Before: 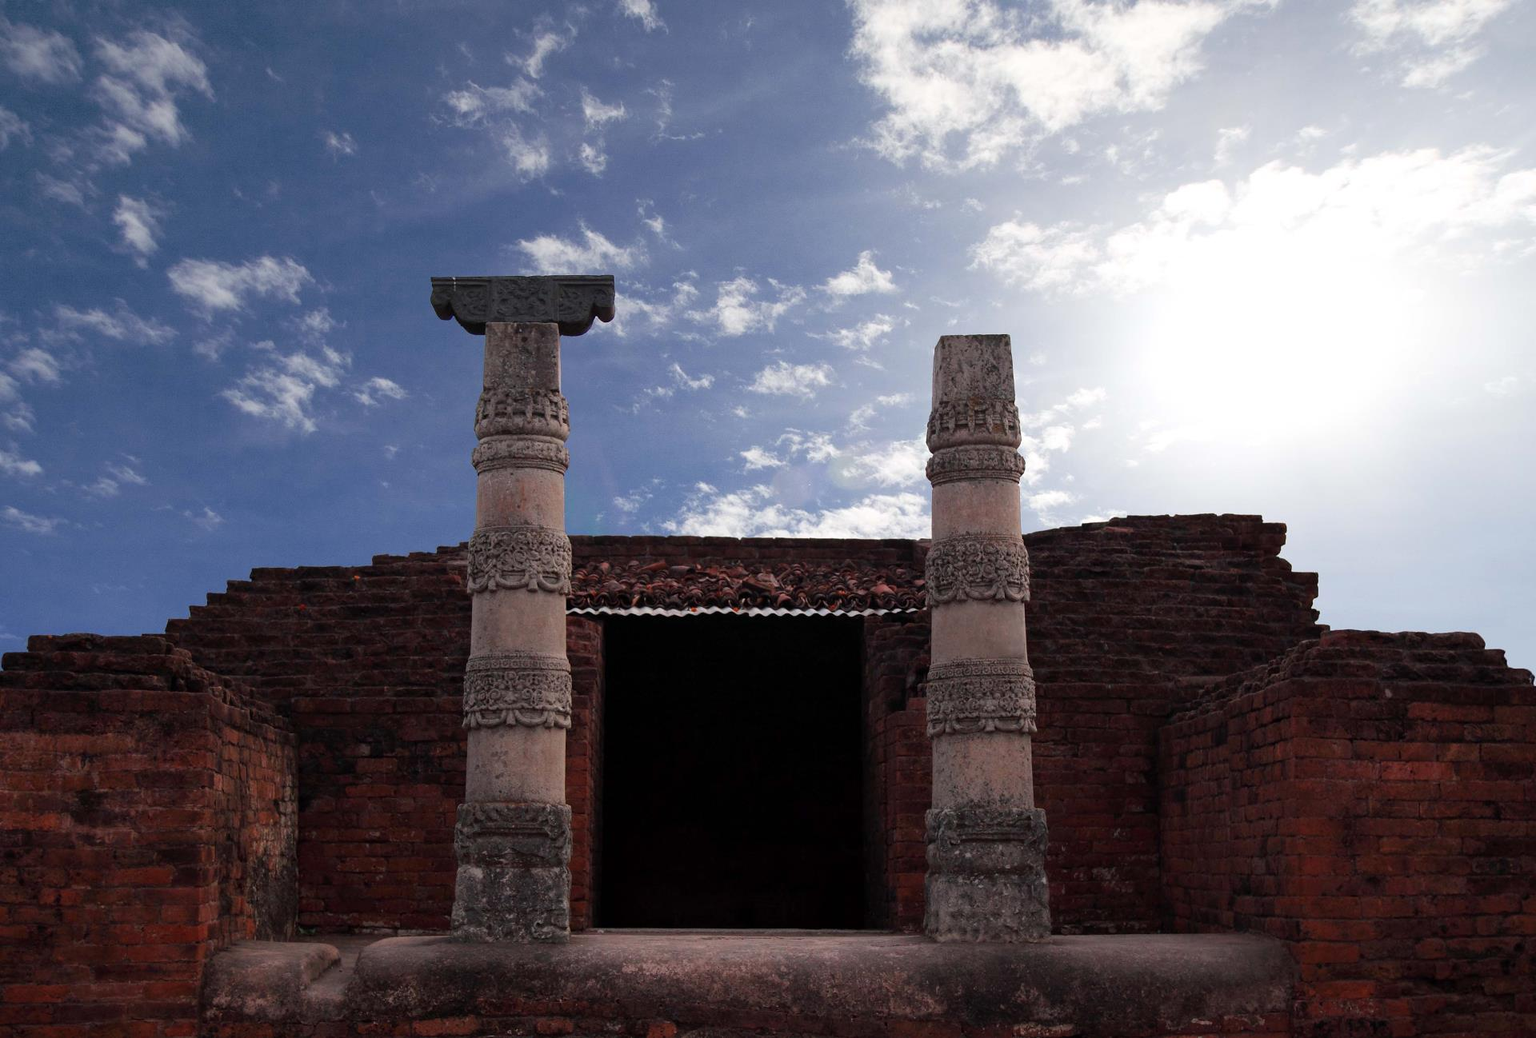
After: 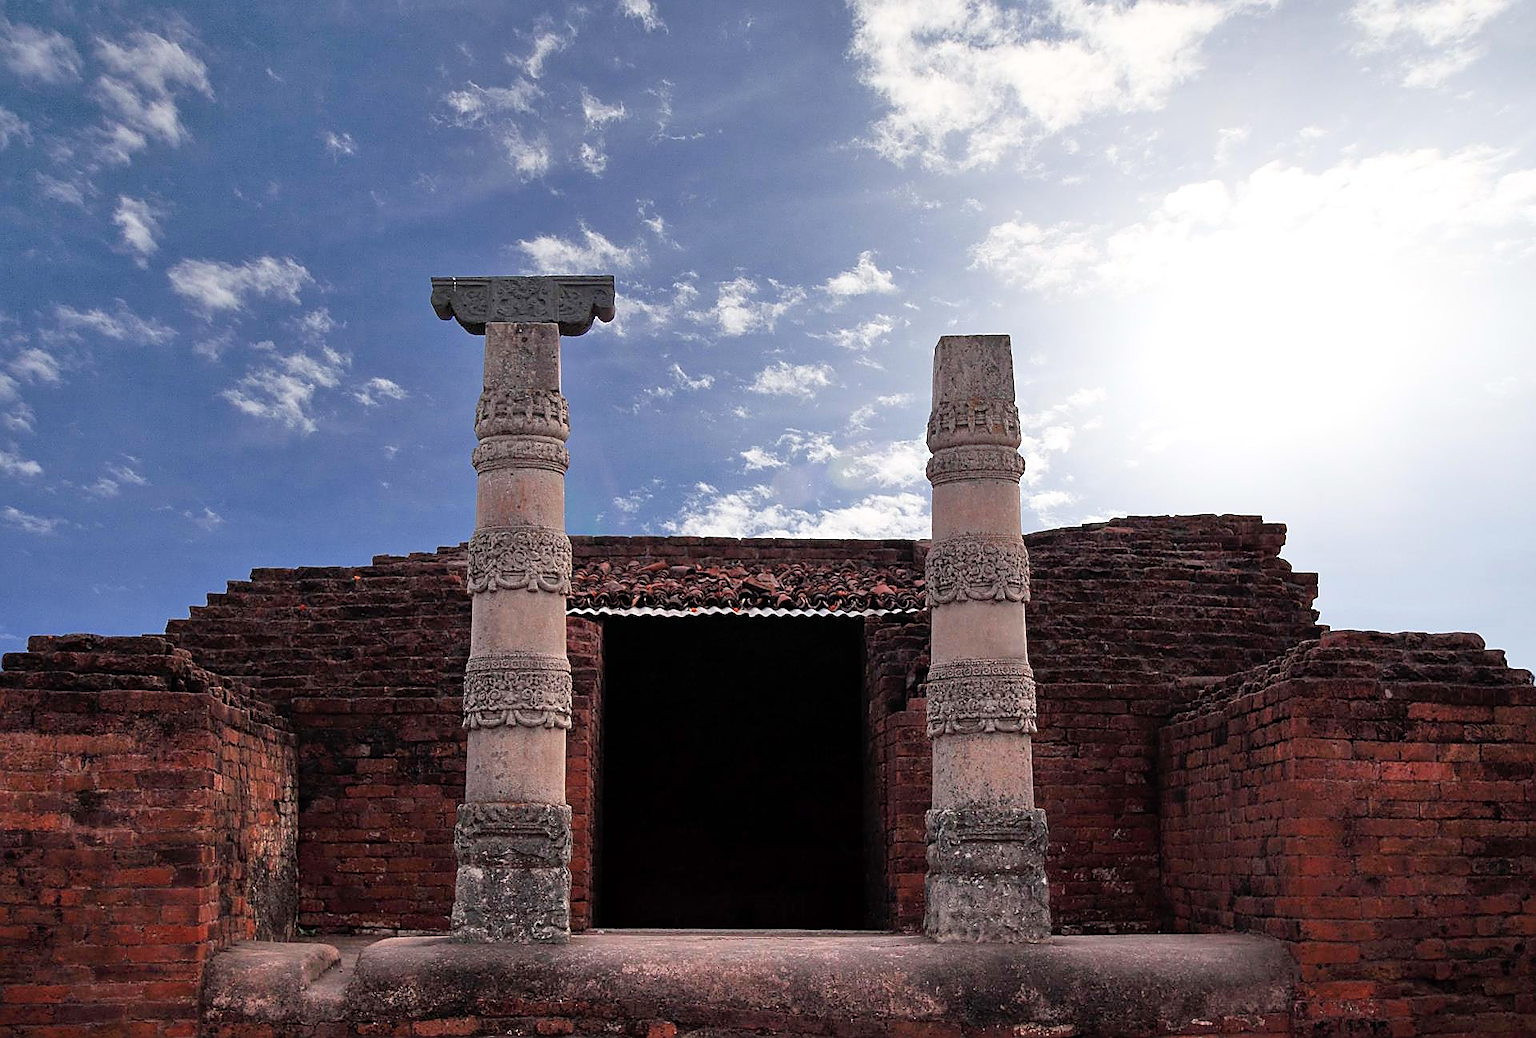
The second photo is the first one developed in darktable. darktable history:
tone equalizer: -7 EV 0.142 EV, -6 EV 0.578 EV, -5 EV 1.12 EV, -4 EV 1.32 EV, -3 EV 1.15 EV, -2 EV 0.6 EV, -1 EV 0.16 EV
sharpen: radius 1.407, amount 1.268, threshold 0.618
shadows and highlights: shadows -1.46, highlights 38.43
